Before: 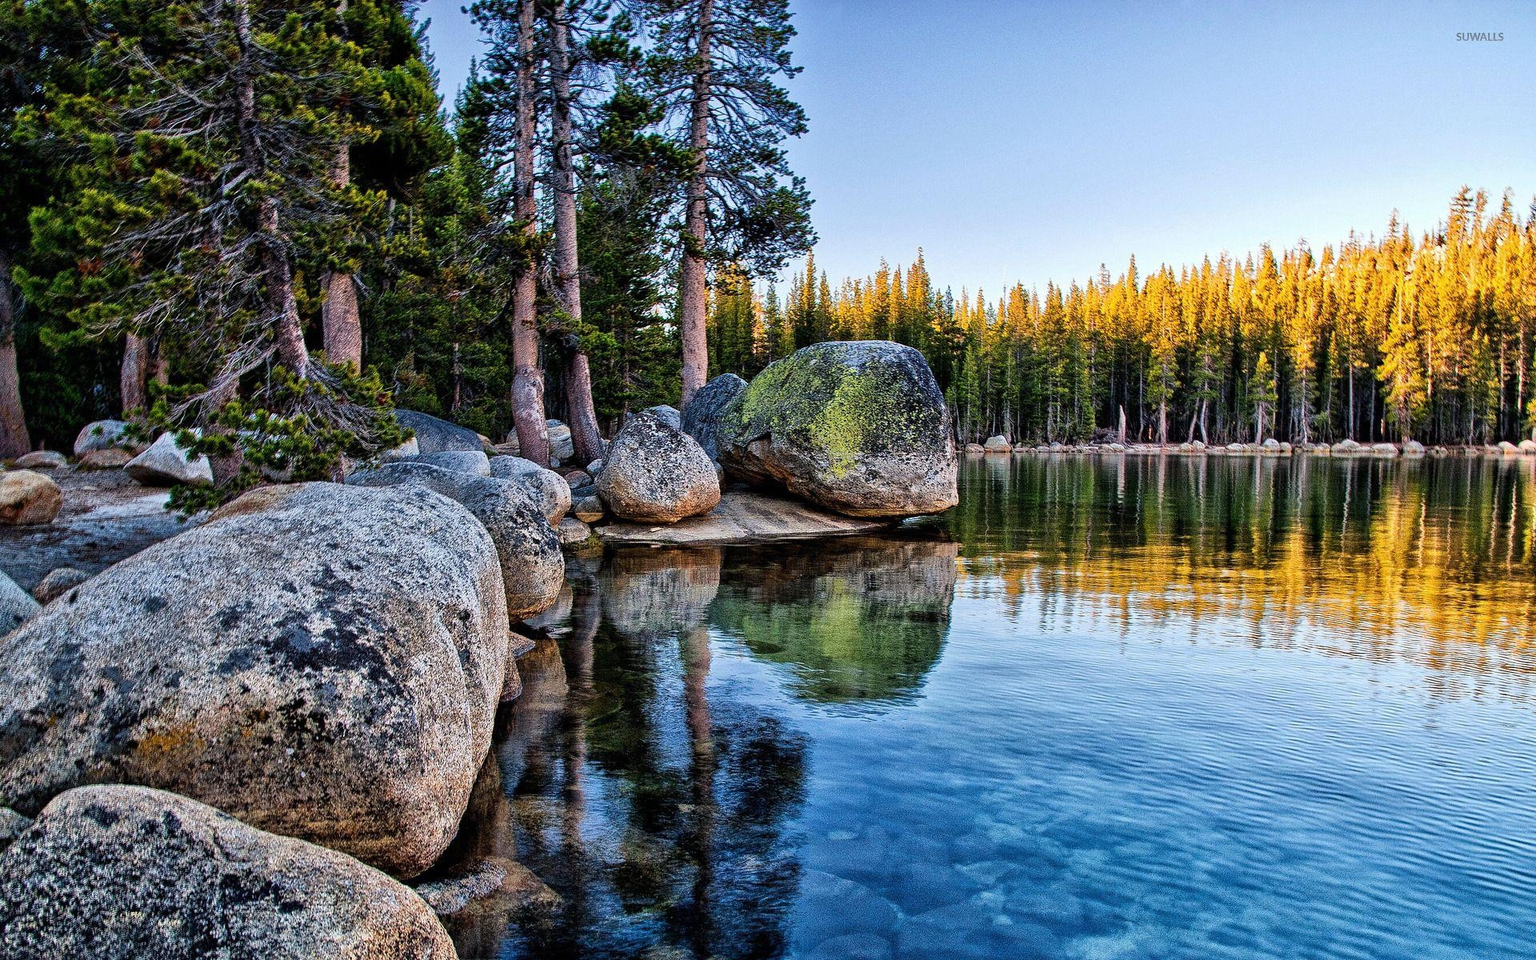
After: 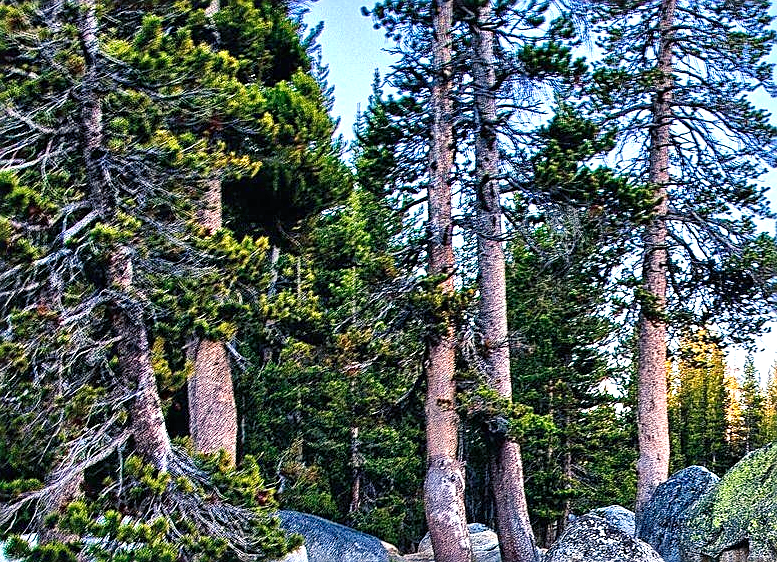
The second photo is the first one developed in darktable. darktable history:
tone equalizer: edges refinement/feathering 500, mask exposure compensation -1.57 EV, preserve details no
crop and rotate: left 11.244%, top 0.103%, right 48.237%, bottom 53.013%
contrast brightness saturation: contrast 0.049
color balance rgb: shadows lift › chroma 7.173%, shadows lift › hue 245.37°, perceptual saturation grading › global saturation 1.998%, perceptual saturation grading › highlights -2.895%, perceptual saturation grading › mid-tones 4.564%, perceptual saturation grading › shadows 7.939%
sharpen: amount 0.493
exposure: black level correction -0.001, exposure 0.903 EV, compensate exposure bias true, compensate highlight preservation false
shadows and highlights: highlights 72.25, soften with gaussian
